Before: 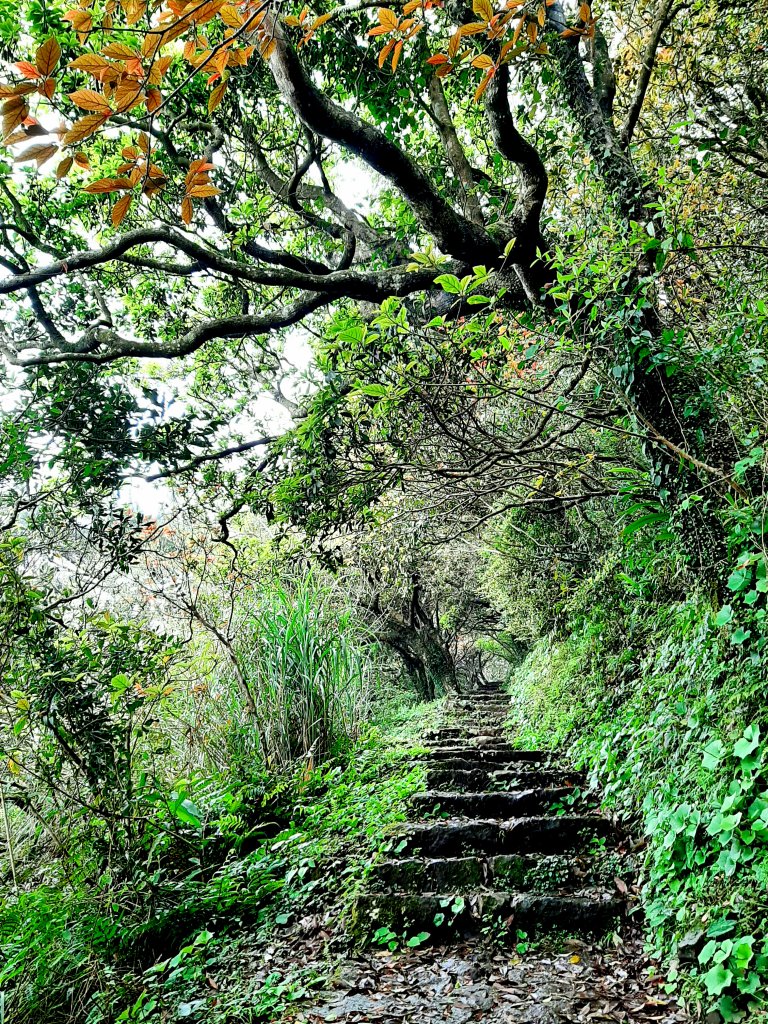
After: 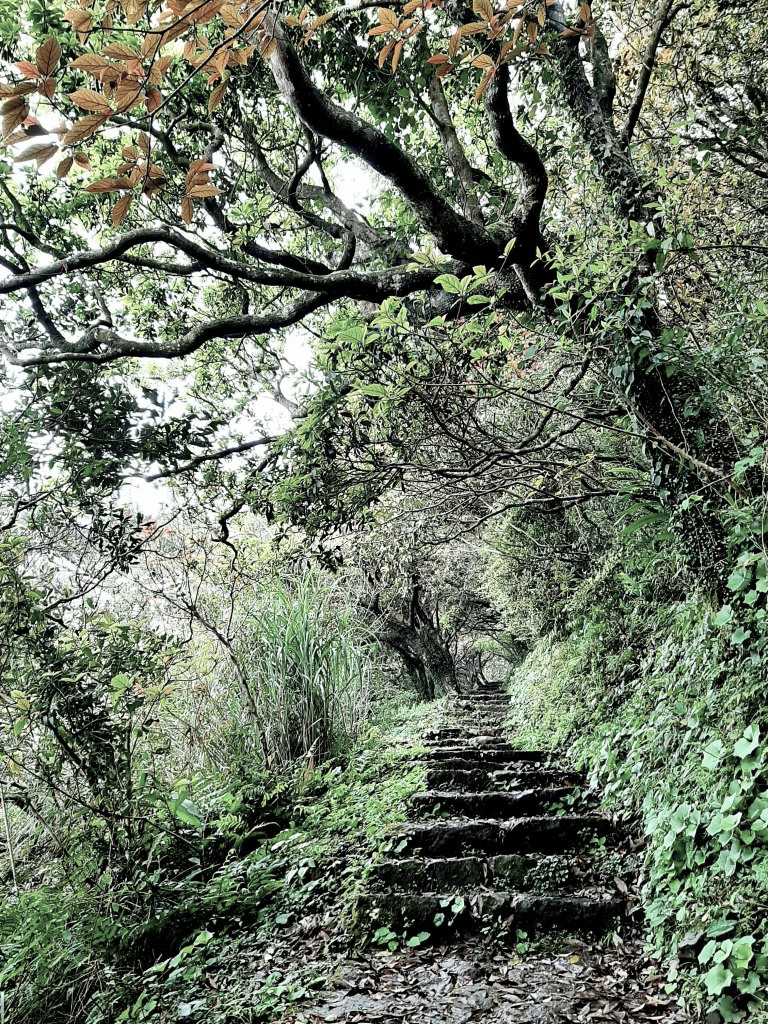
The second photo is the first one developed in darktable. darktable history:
color correction: highlights b* 0.008, saturation 0.474
